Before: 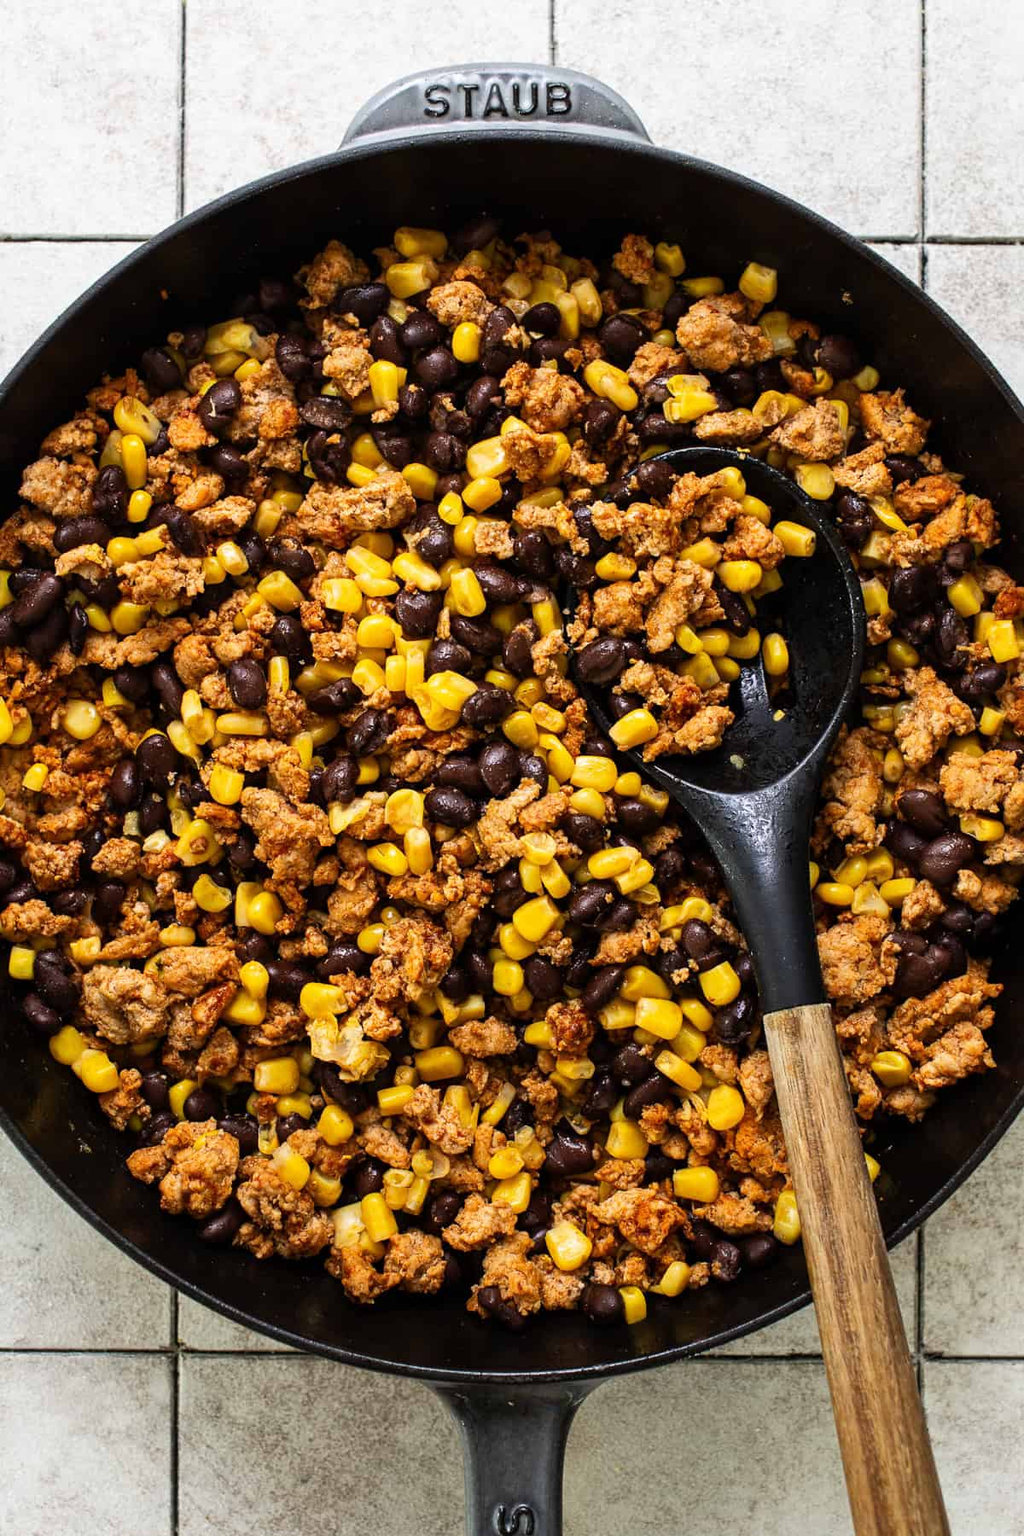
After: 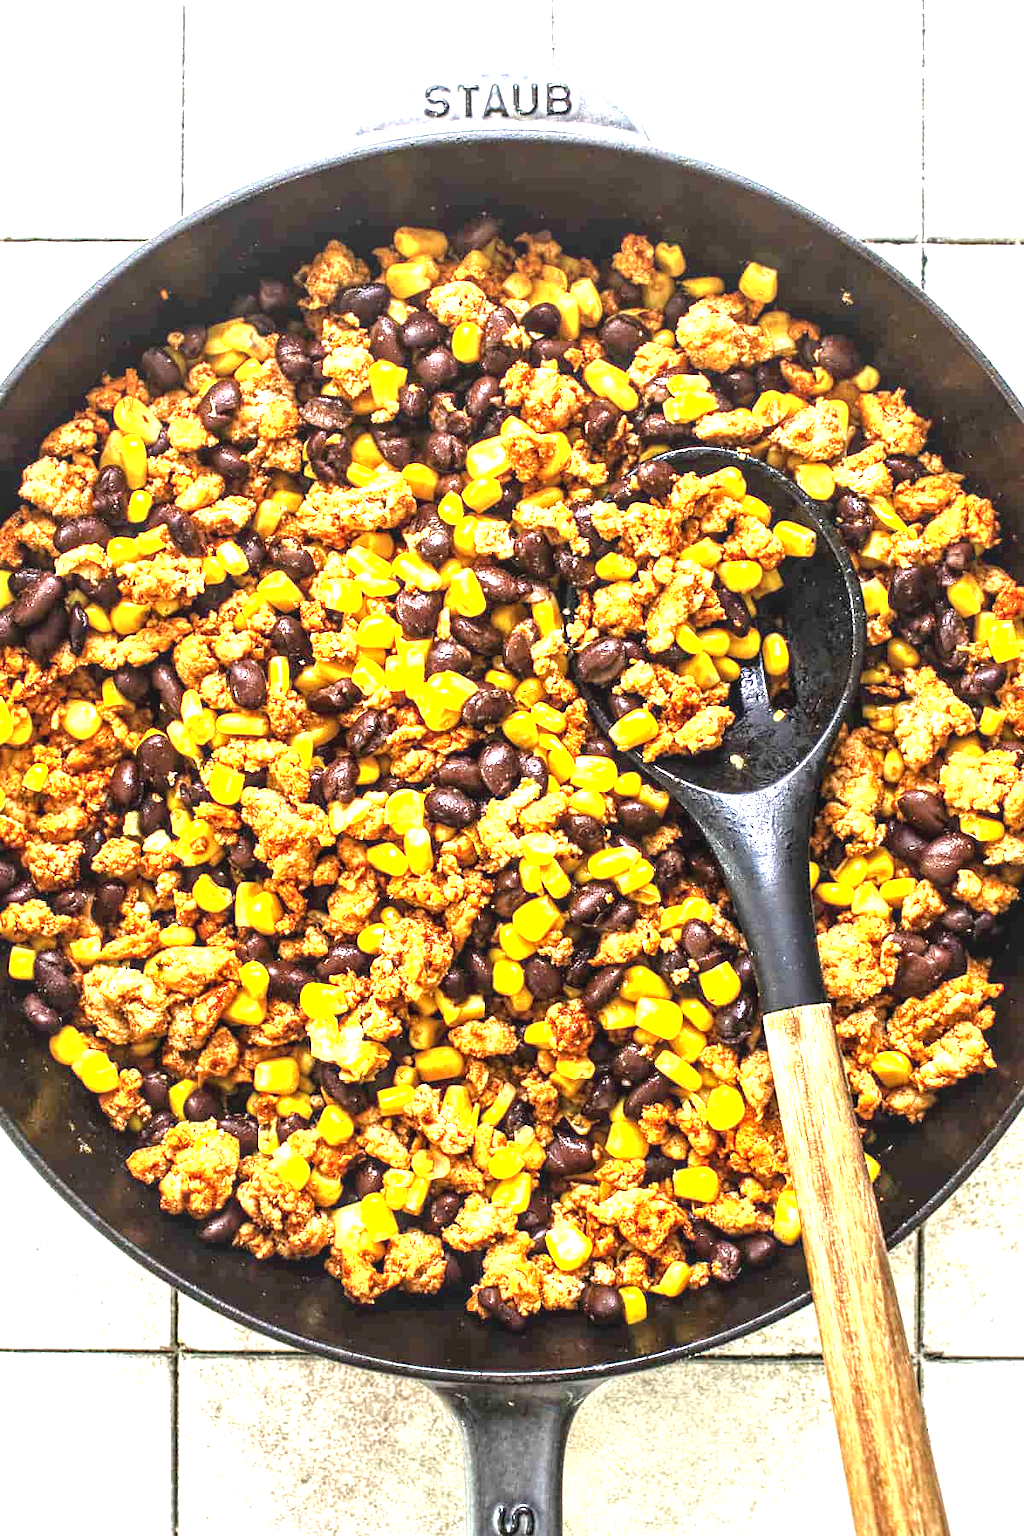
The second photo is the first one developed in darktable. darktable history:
exposure: exposure 2 EV, compensate exposure bias true, compensate highlight preservation false
local contrast: on, module defaults
